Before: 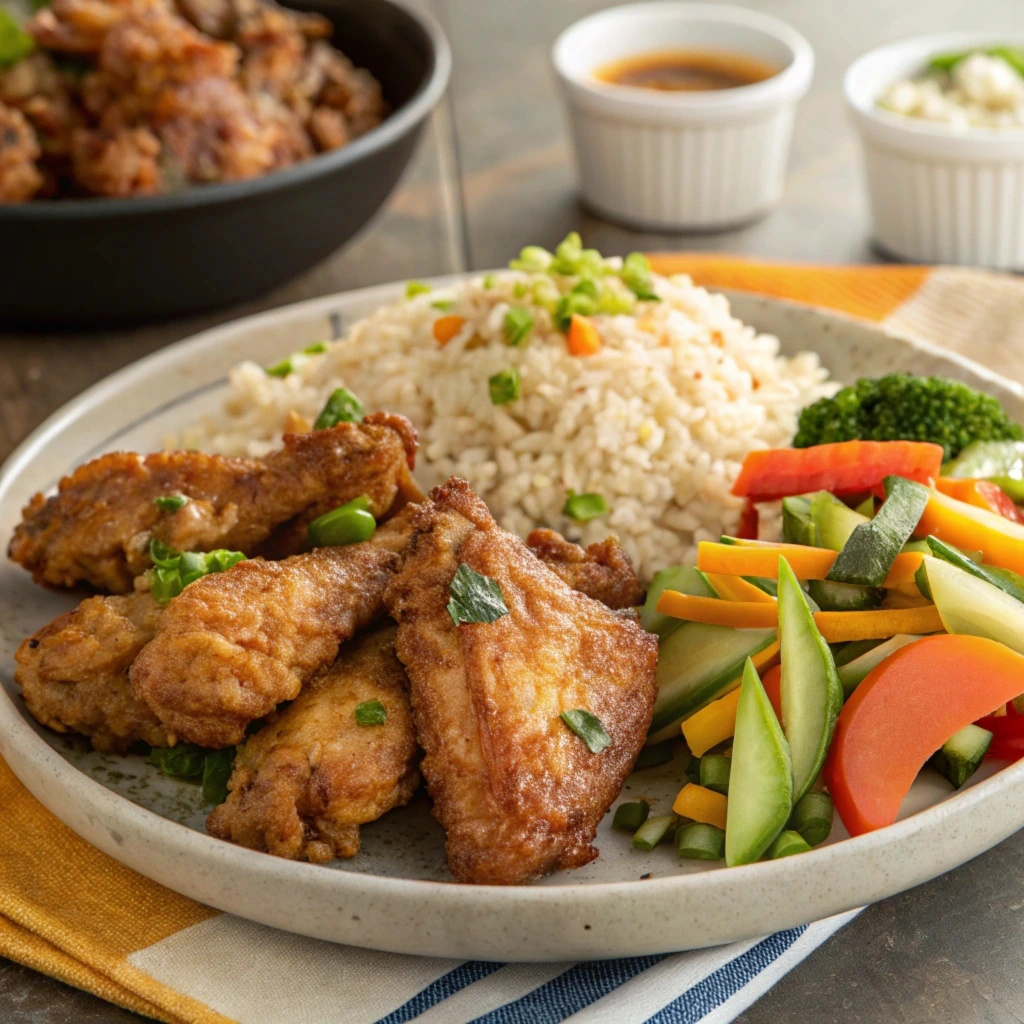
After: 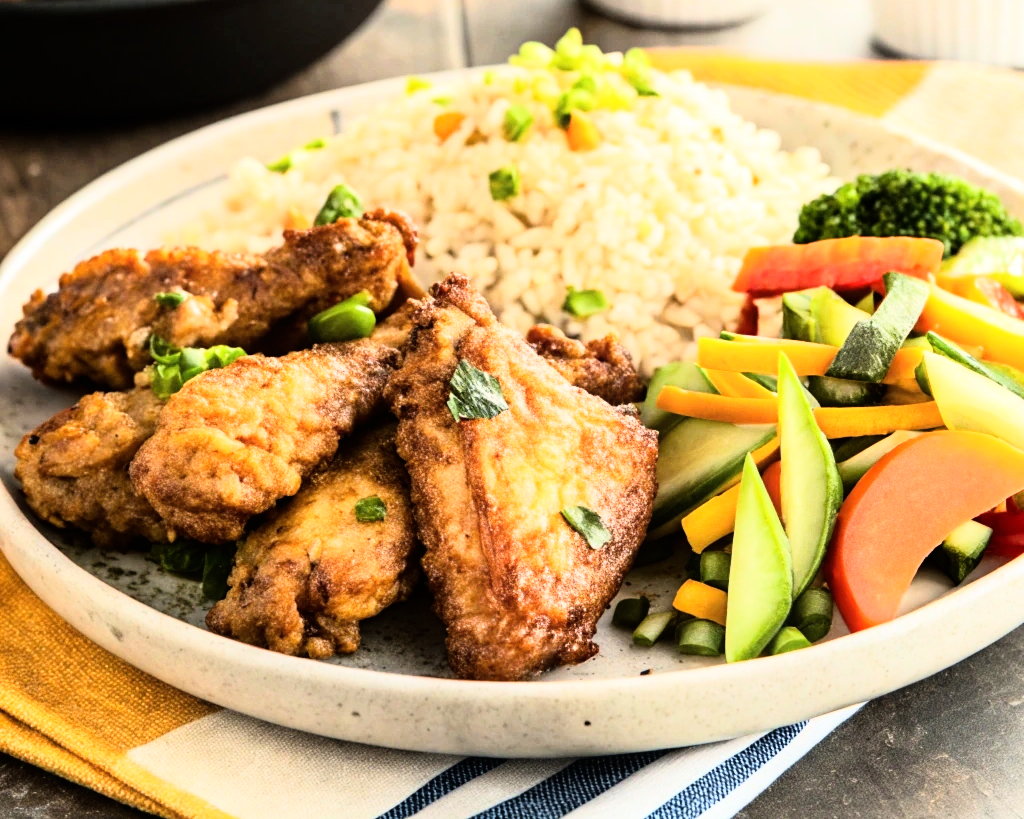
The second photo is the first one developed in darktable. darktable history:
crop and rotate: top 19.998%
rgb curve: curves: ch0 [(0, 0) (0.21, 0.15) (0.24, 0.21) (0.5, 0.75) (0.75, 0.96) (0.89, 0.99) (1, 1)]; ch1 [(0, 0.02) (0.21, 0.13) (0.25, 0.2) (0.5, 0.67) (0.75, 0.9) (0.89, 0.97) (1, 1)]; ch2 [(0, 0.02) (0.21, 0.13) (0.25, 0.2) (0.5, 0.67) (0.75, 0.9) (0.89, 0.97) (1, 1)], compensate middle gray true
